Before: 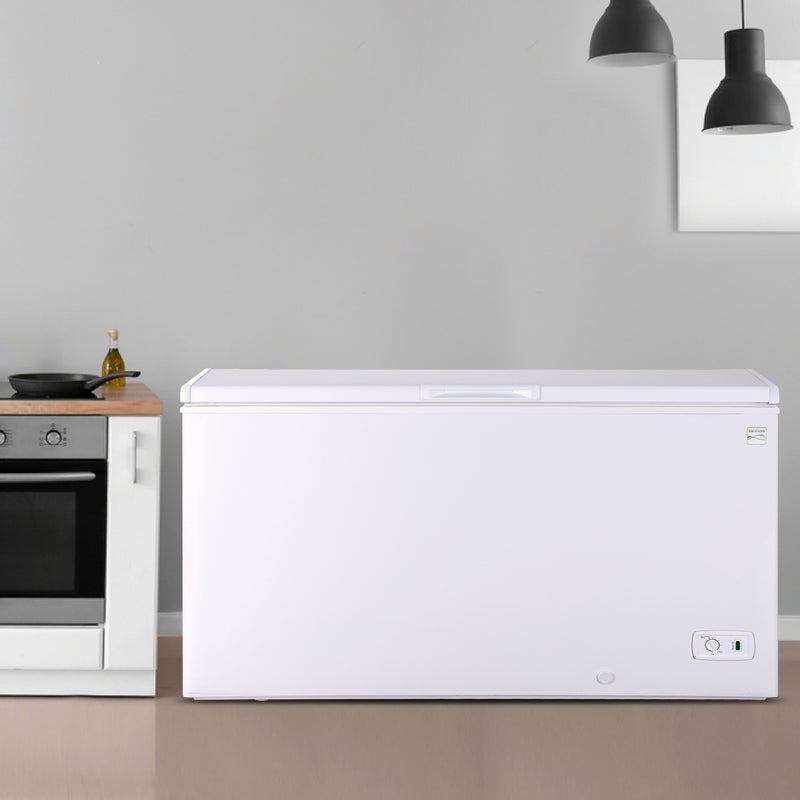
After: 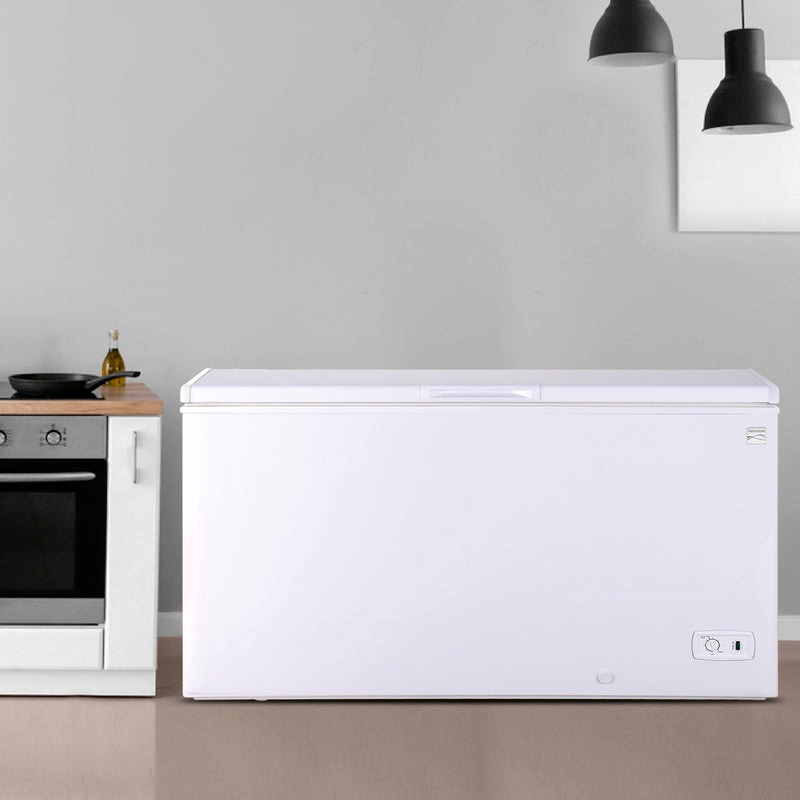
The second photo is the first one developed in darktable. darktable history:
tone curve: curves: ch0 [(0, 0) (0.003, 0.003) (0.011, 0.003) (0.025, 0.007) (0.044, 0.014) (0.069, 0.02) (0.1, 0.03) (0.136, 0.054) (0.177, 0.099) (0.224, 0.156) (0.277, 0.227) (0.335, 0.302) (0.399, 0.375) (0.468, 0.456) (0.543, 0.54) (0.623, 0.625) (0.709, 0.717) (0.801, 0.807) (0.898, 0.895) (1, 1)], color space Lab, independent channels, preserve colors none
local contrast: highlights 101%, shadows 97%, detail 119%, midtone range 0.2
